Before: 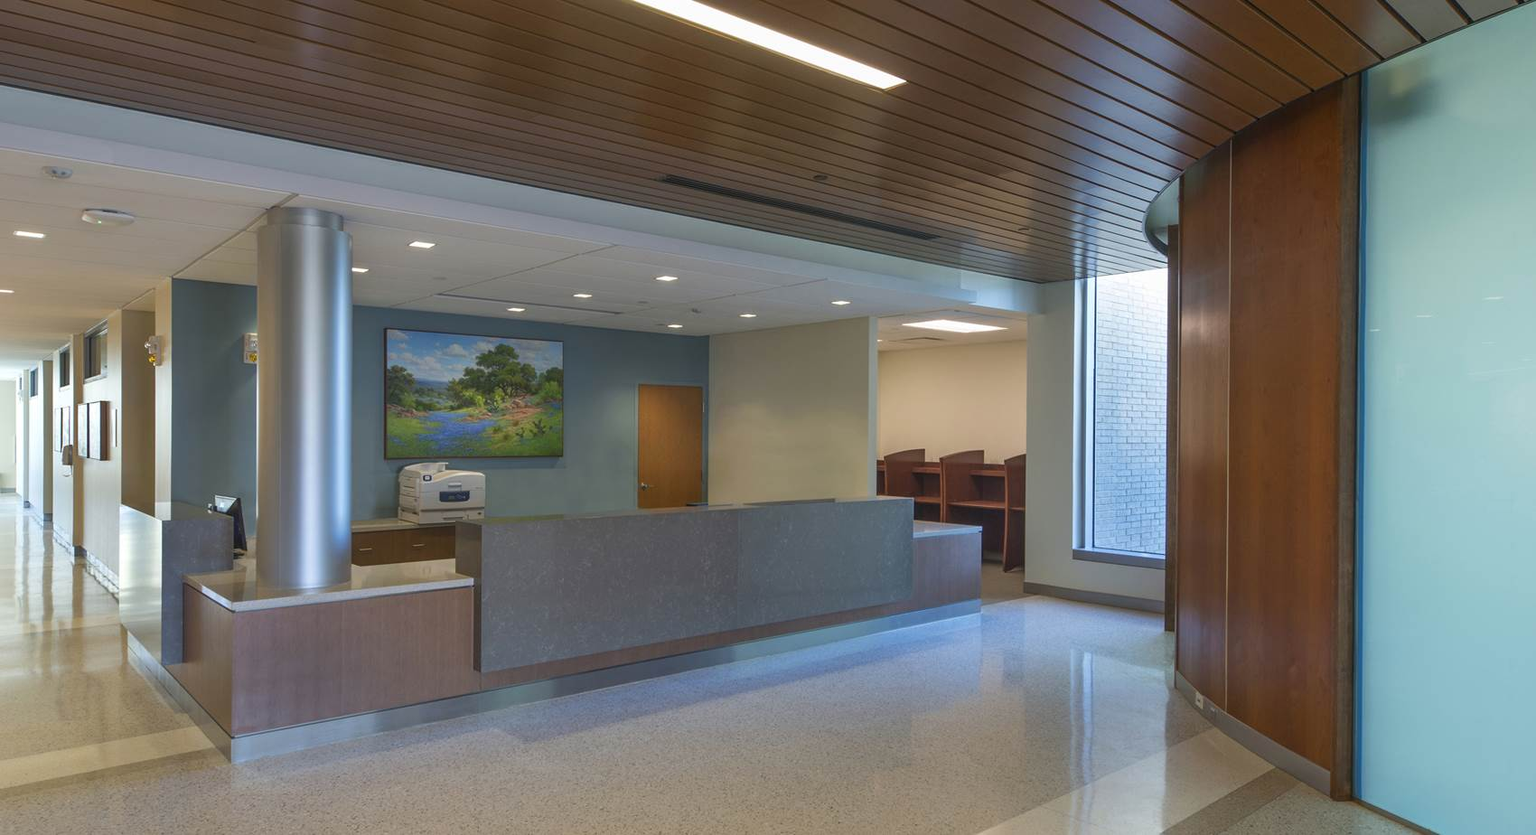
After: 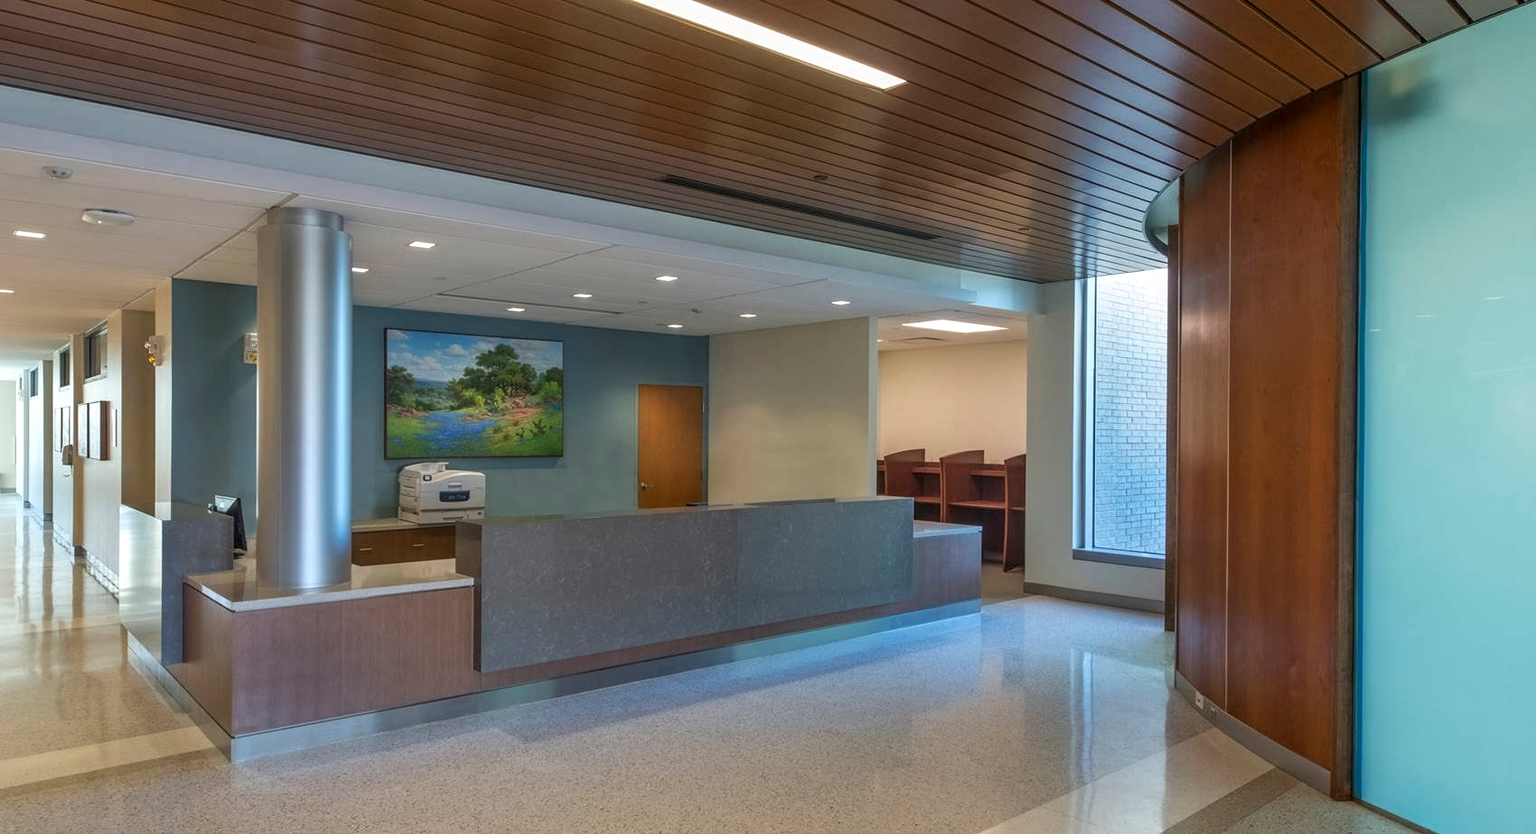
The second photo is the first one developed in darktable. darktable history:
local contrast "lokaler Kontrast": on, module defaults
chromatic aberrations "Chromatische Aberration": on, module defaults
lens correction "Objektivkorrektur": distance 1000
